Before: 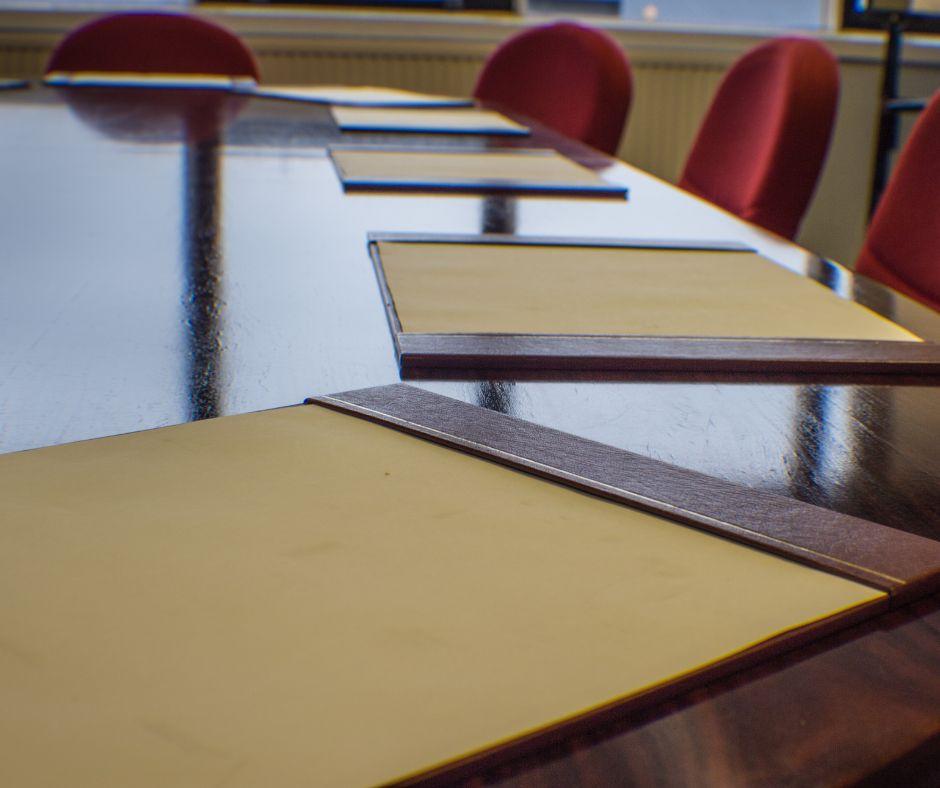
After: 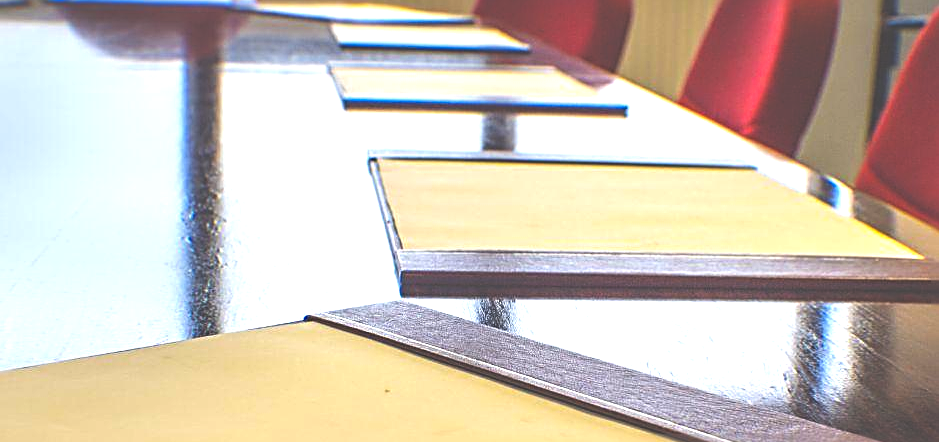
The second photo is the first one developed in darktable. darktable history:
exposure: black level correction -0.023, exposure 1.397 EV, compensate highlight preservation false
vibrance: vibrance 95.34%
sharpen: radius 2.817, amount 0.715
crop and rotate: top 10.605%, bottom 33.274%
